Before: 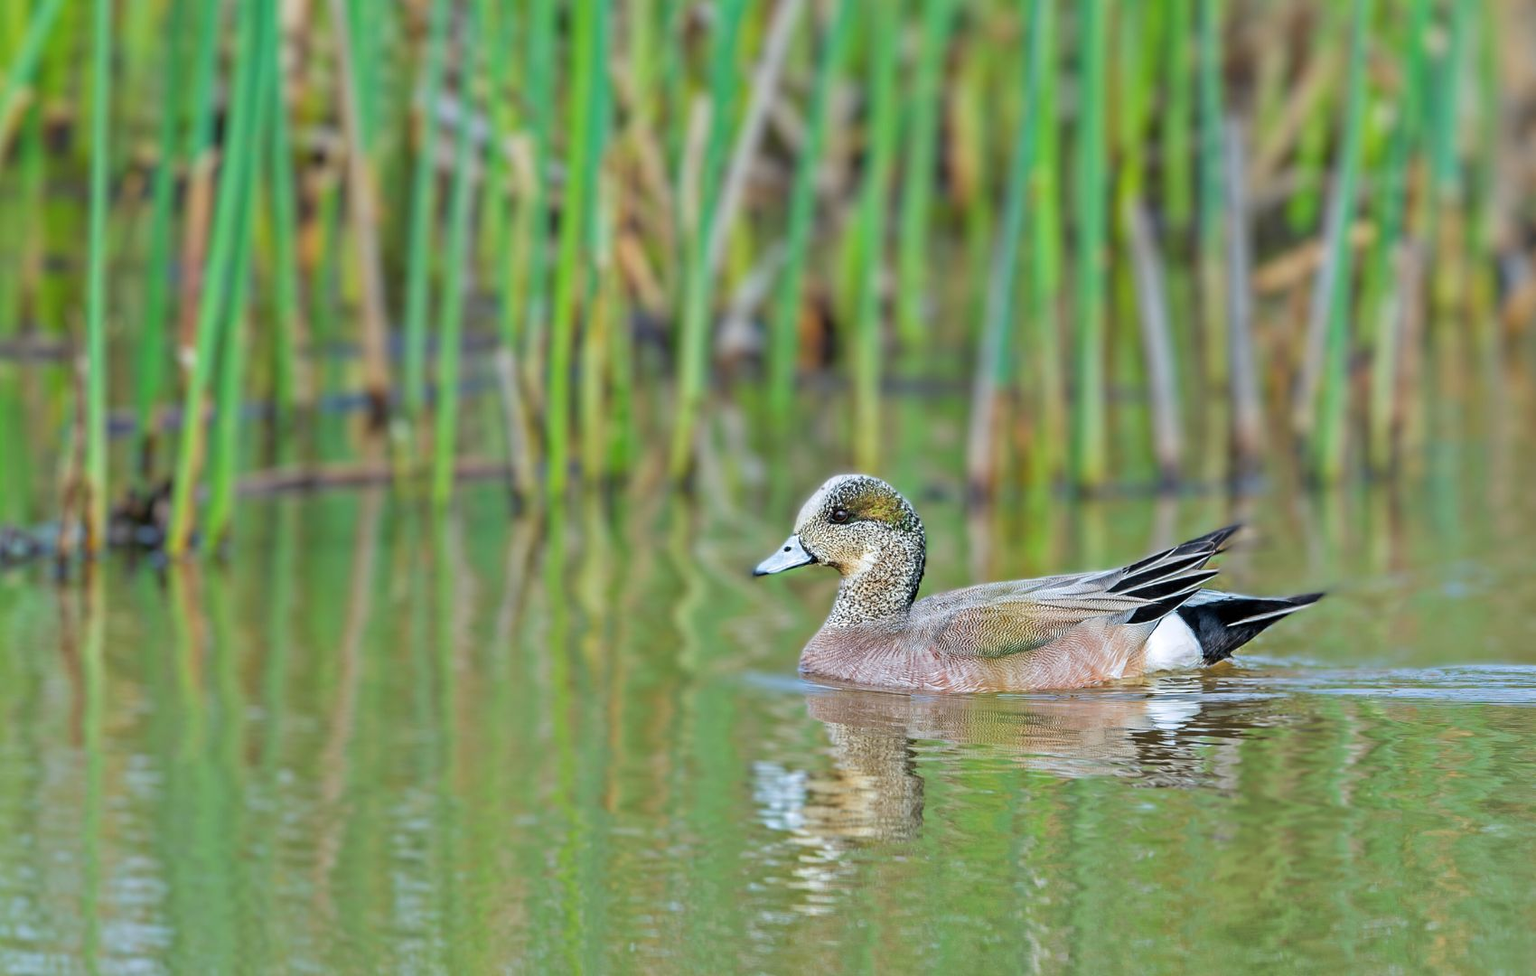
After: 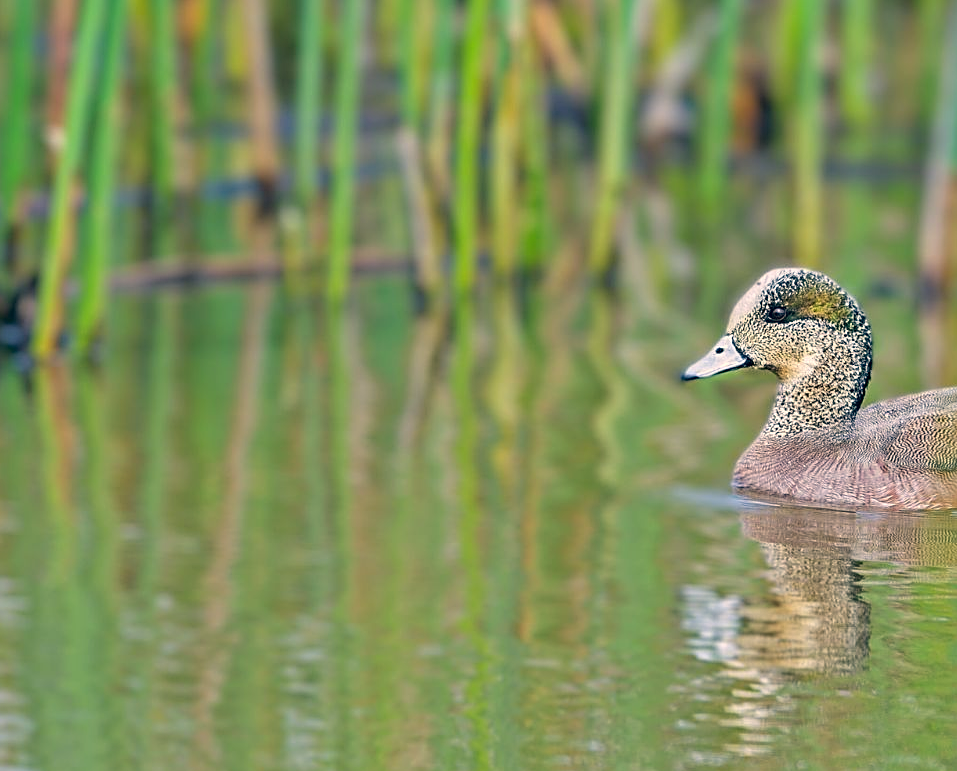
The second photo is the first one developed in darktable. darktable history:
crop: left 8.966%, top 23.852%, right 34.699%, bottom 4.703%
color correction: highlights a* 10.32, highlights b* 14.66, shadows a* -9.59, shadows b* -15.02
sharpen: on, module defaults
